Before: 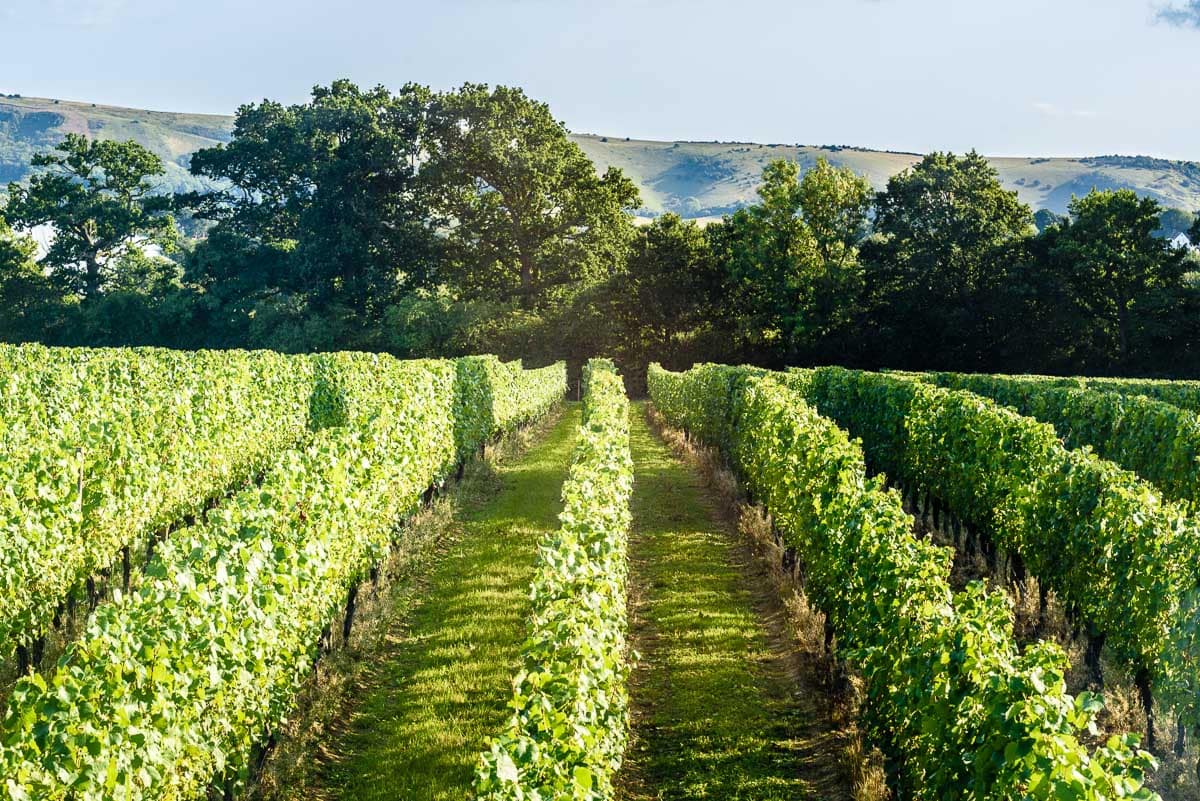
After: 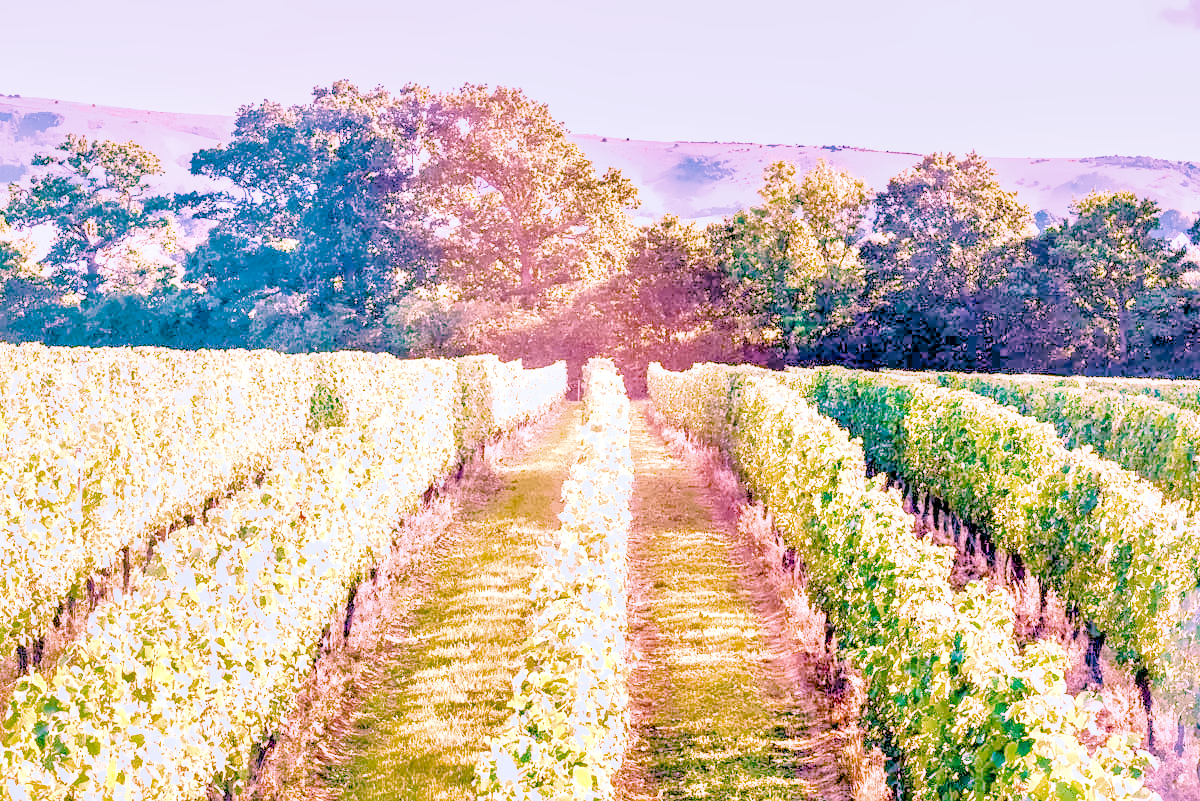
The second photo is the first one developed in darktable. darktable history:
local contrast: on, module defaults
color calibration: illuminant as shot in camera, x 0.358, y 0.373, temperature 4628.91 K
denoise (profiled): preserve shadows 1.52, scattering 0.002, a [-1, 0, 0], compensate highlight preservation false
exposure: black level correction 0, exposure 1.1 EV, compensate exposure bias true, compensate highlight preservation false
filmic rgb: black relative exposure -7.65 EV, white relative exposure 4.56 EV, hardness 3.61, contrast 1.05
haze removal: compatibility mode true, adaptive false
highlight reconstruction: on, module defaults
hot pixels: on, module defaults
lens correction: scale 1, crop 1, focal 16, aperture 5.6, distance 1000, camera "Canon EOS RP", lens "Canon RF 16mm F2.8 STM"
shadows and highlights: on, module defaults
white balance: red 2.229, blue 1.46
velvia: on, module defaults
tone equalizer "contrast tone curve: soft": -8 EV -0.417 EV, -7 EV -0.389 EV, -6 EV -0.333 EV, -5 EV -0.222 EV, -3 EV 0.222 EV, -2 EV 0.333 EV, -1 EV 0.389 EV, +0 EV 0.417 EV, edges refinement/feathering 500, mask exposure compensation -1.57 EV, preserve details no
contrast equalizer "clarity": octaves 7, y [[0.6 ×6], [0.55 ×6], [0 ×6], [0 ×6], [0 ×6]]
color balance rgb "basic colorfulness: vibrant colors": perceptual saturation grading › global saturation 20%, perceptual saturation grading › highlights -25%, perceptual saturation grading › shadows 50%
